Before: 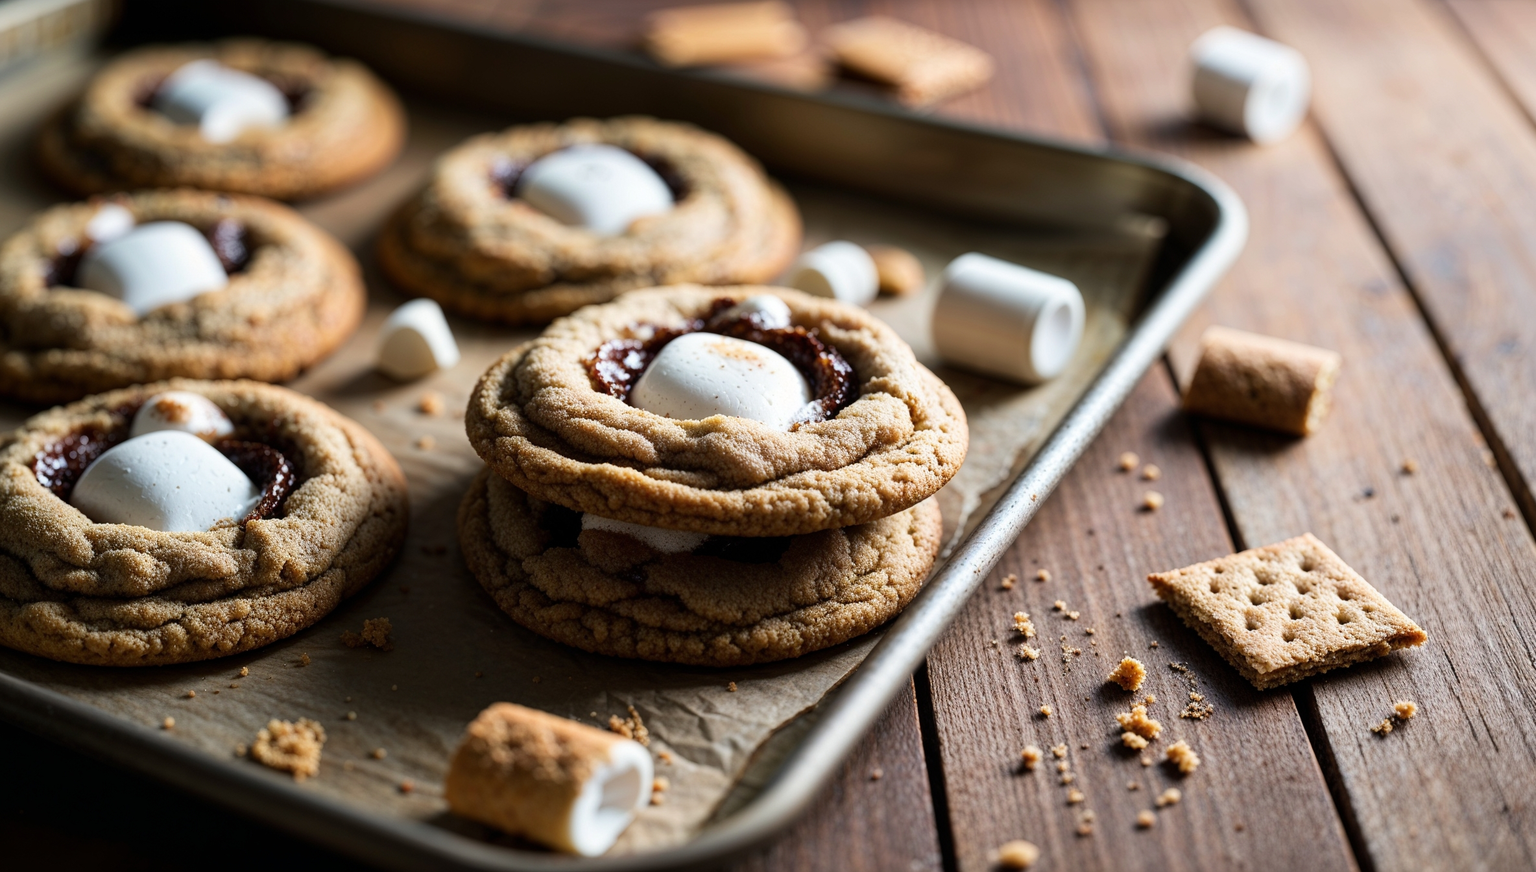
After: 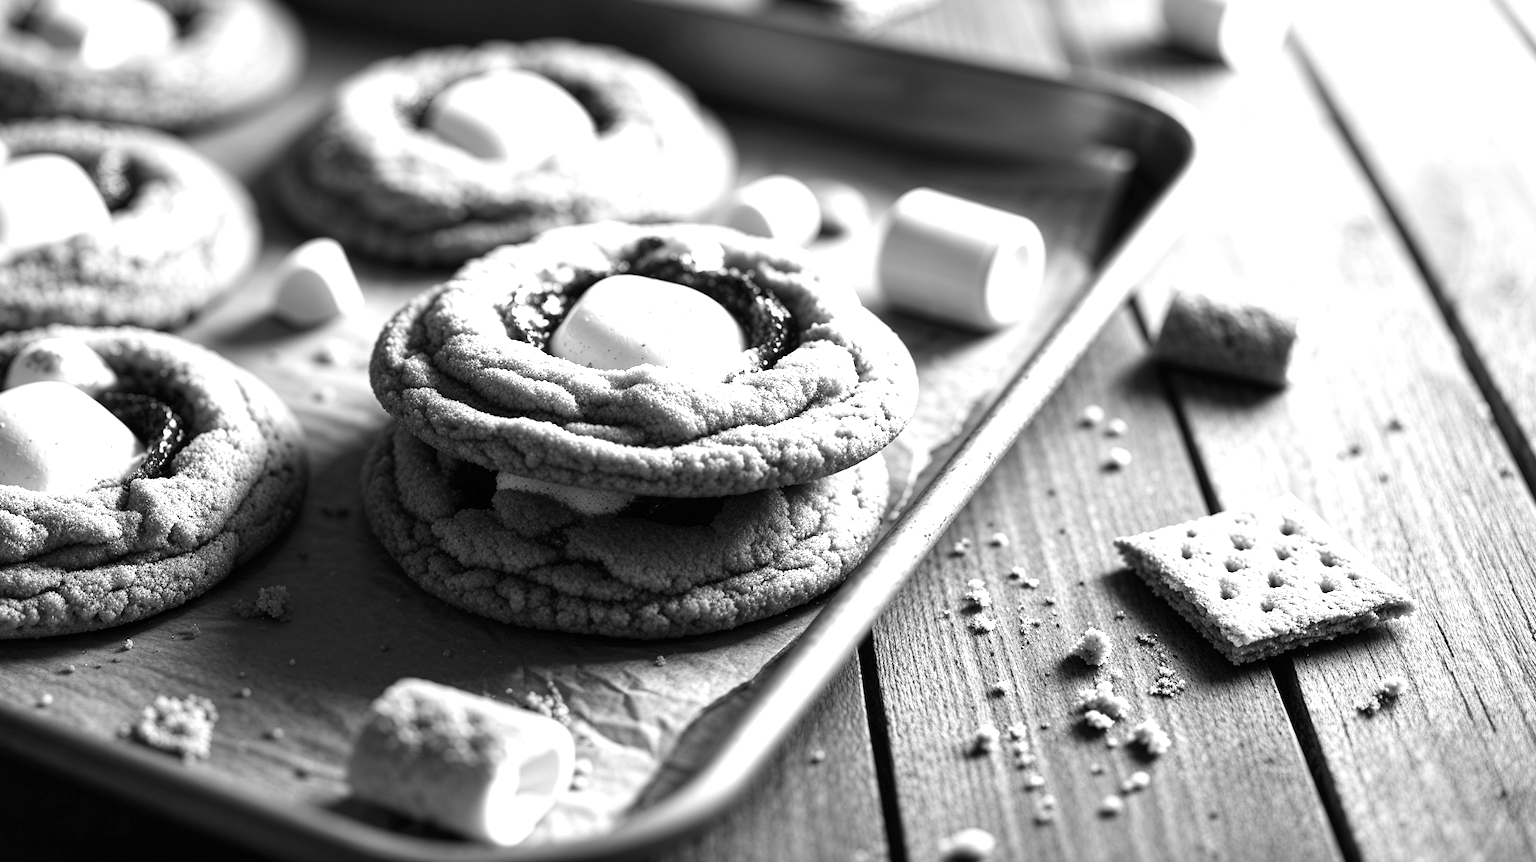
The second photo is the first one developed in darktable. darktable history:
crop and rotate: left 8.262%, top 9.226%
exposure: black level correction 0, exposure 1 EV, compensate exposure bias true, compensate highlight preservation false
monochrome: on, module defaults
color balance rgb: perceptual saturation grading › global saturation 30%, global vibrance 20%
